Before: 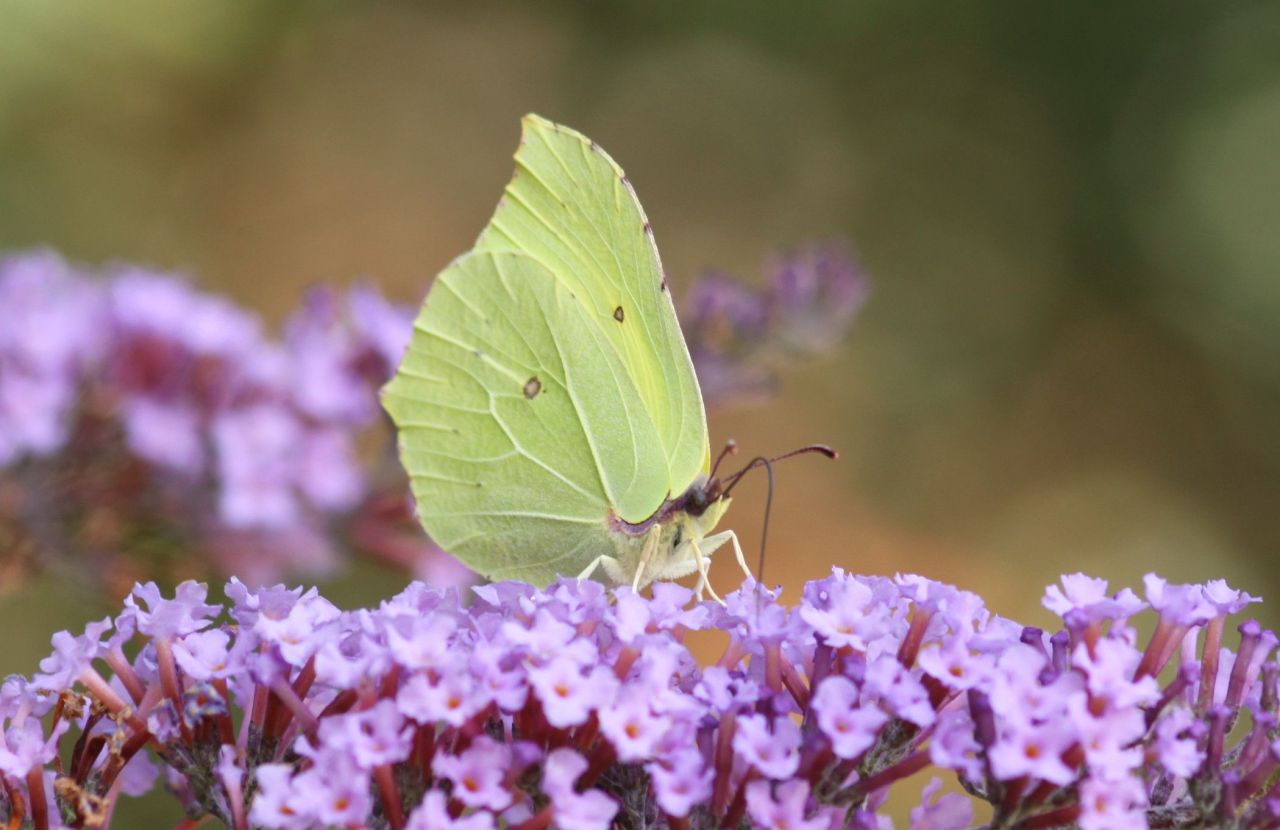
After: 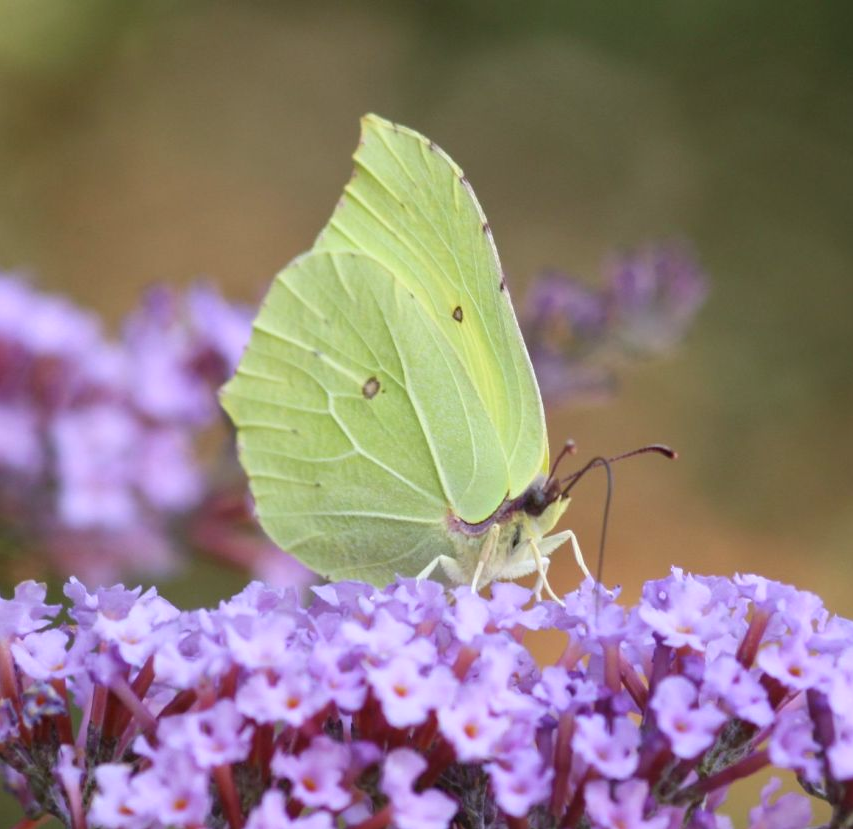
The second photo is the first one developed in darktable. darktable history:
crop and rotate: left 12.648%, right 20.685%
white balance: red 0.976, blue 1.04
